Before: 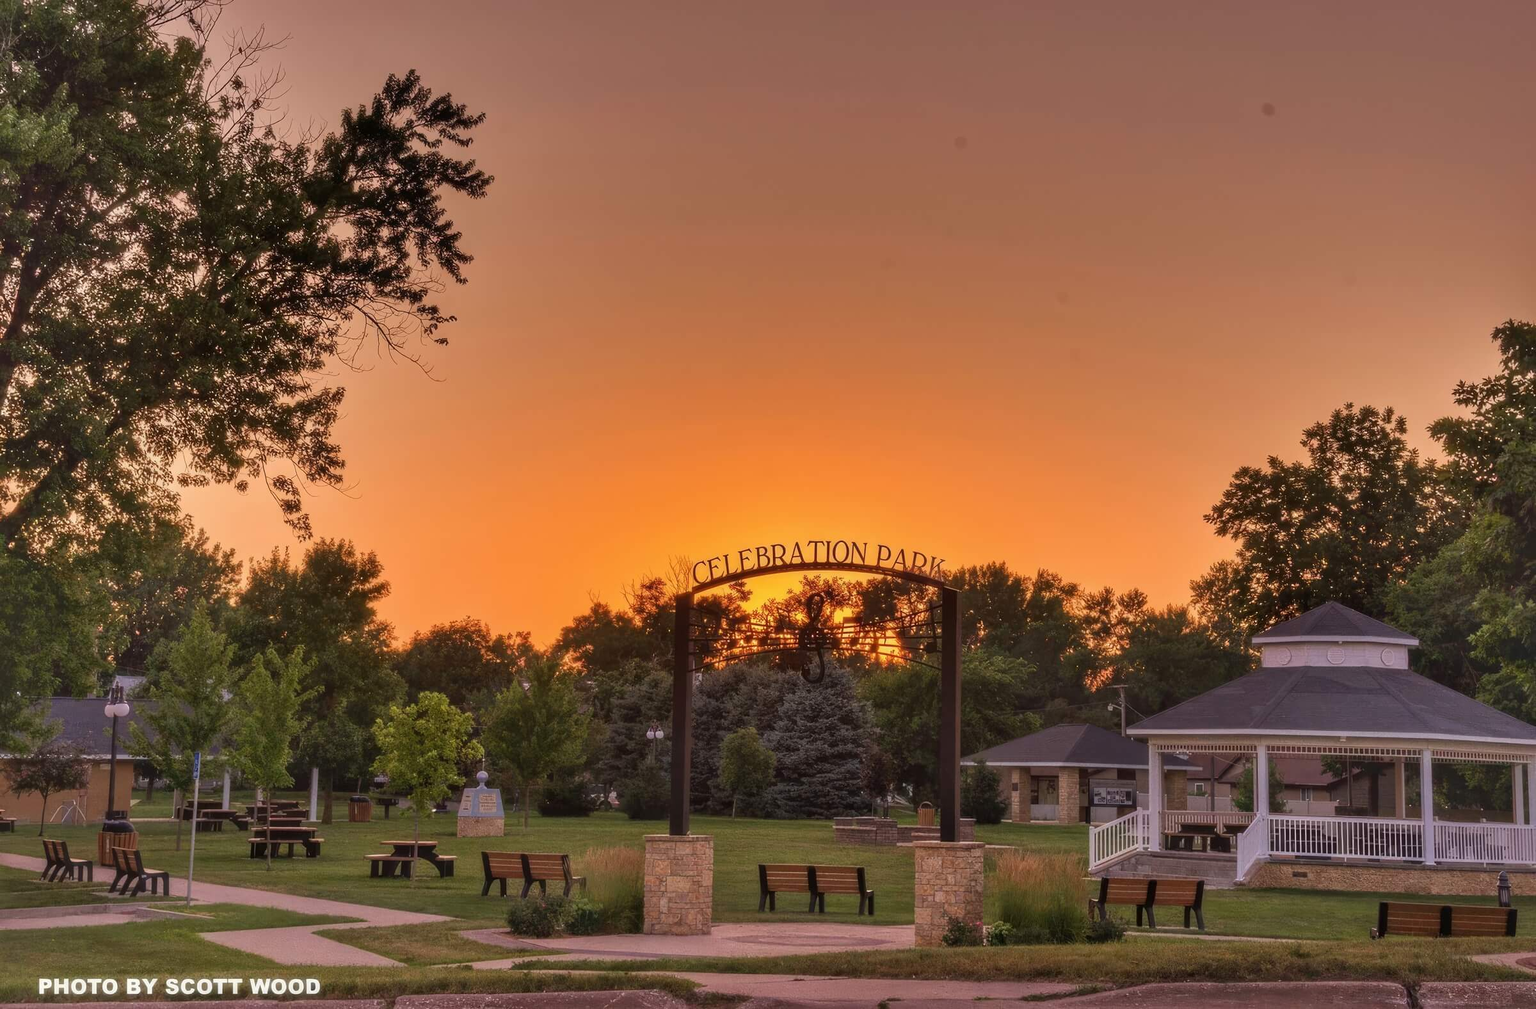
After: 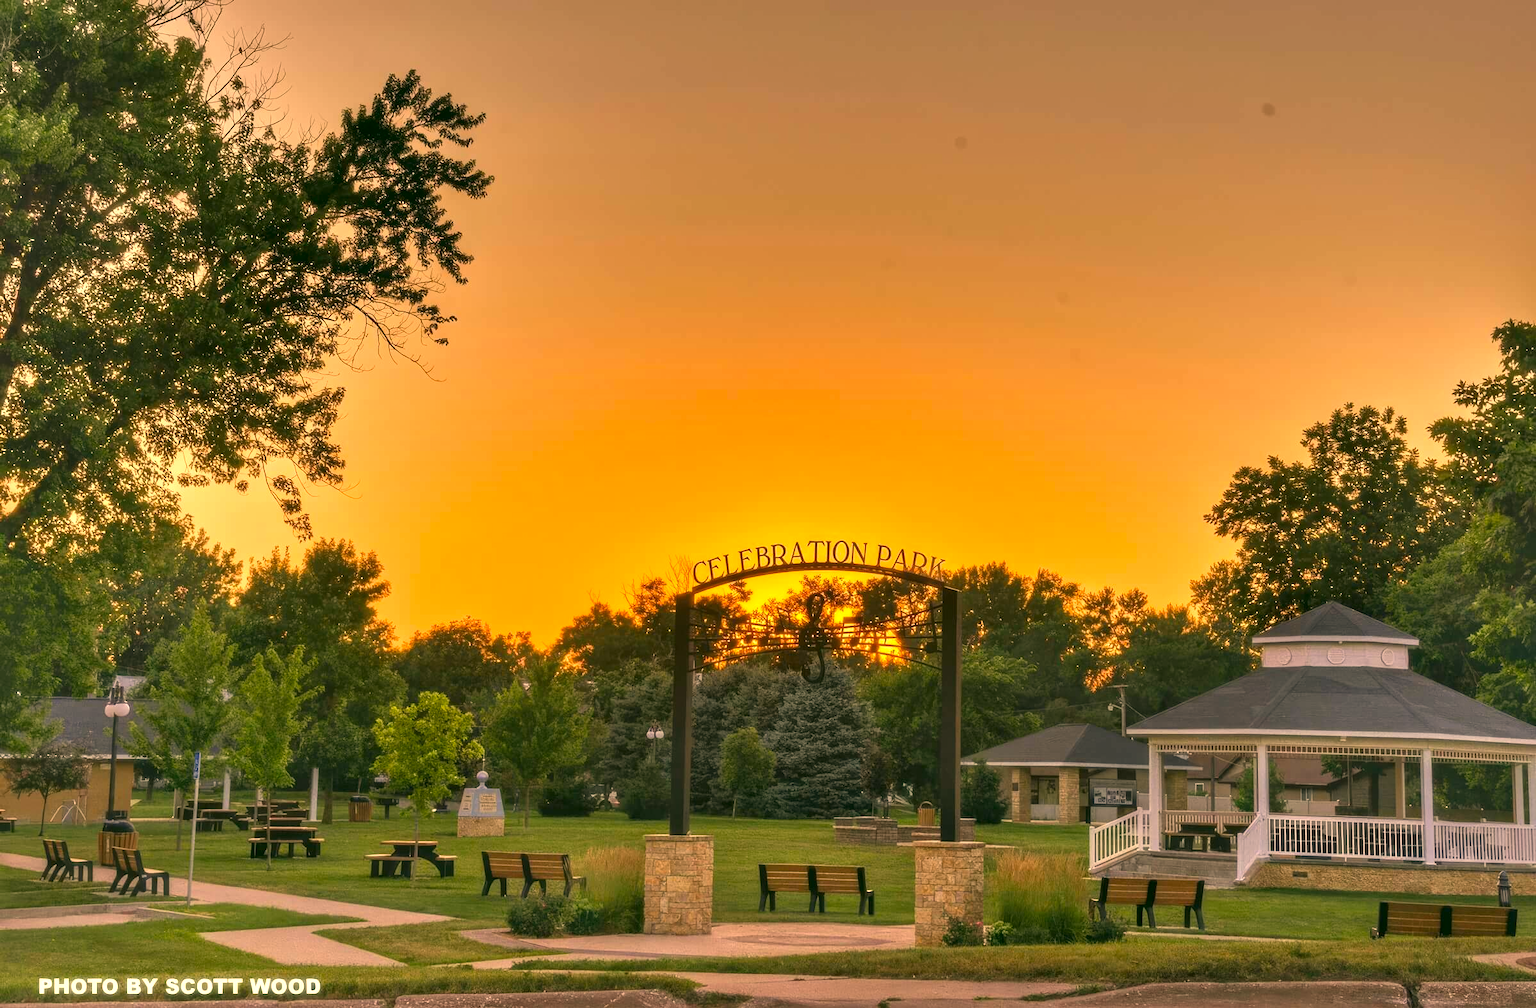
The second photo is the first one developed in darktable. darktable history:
exposure: black level correction 0, exposure 0.7 EV, compensate exposure bias true, compensate highlight preservation false
color zones: curves: ch1 [(0, 0.513) (0.143, 0.524) (0.286, 0.511) (0.429, 0.506) (0.571, 0.503) (0.714, 0.503) (0.857, 0.508) (1, 0.513)]
tone equalizer: on, module defaults
color correction: highlights a* 5.3, highlights b* 24.26, shadows a* -15.58, shadows b* 4.02
